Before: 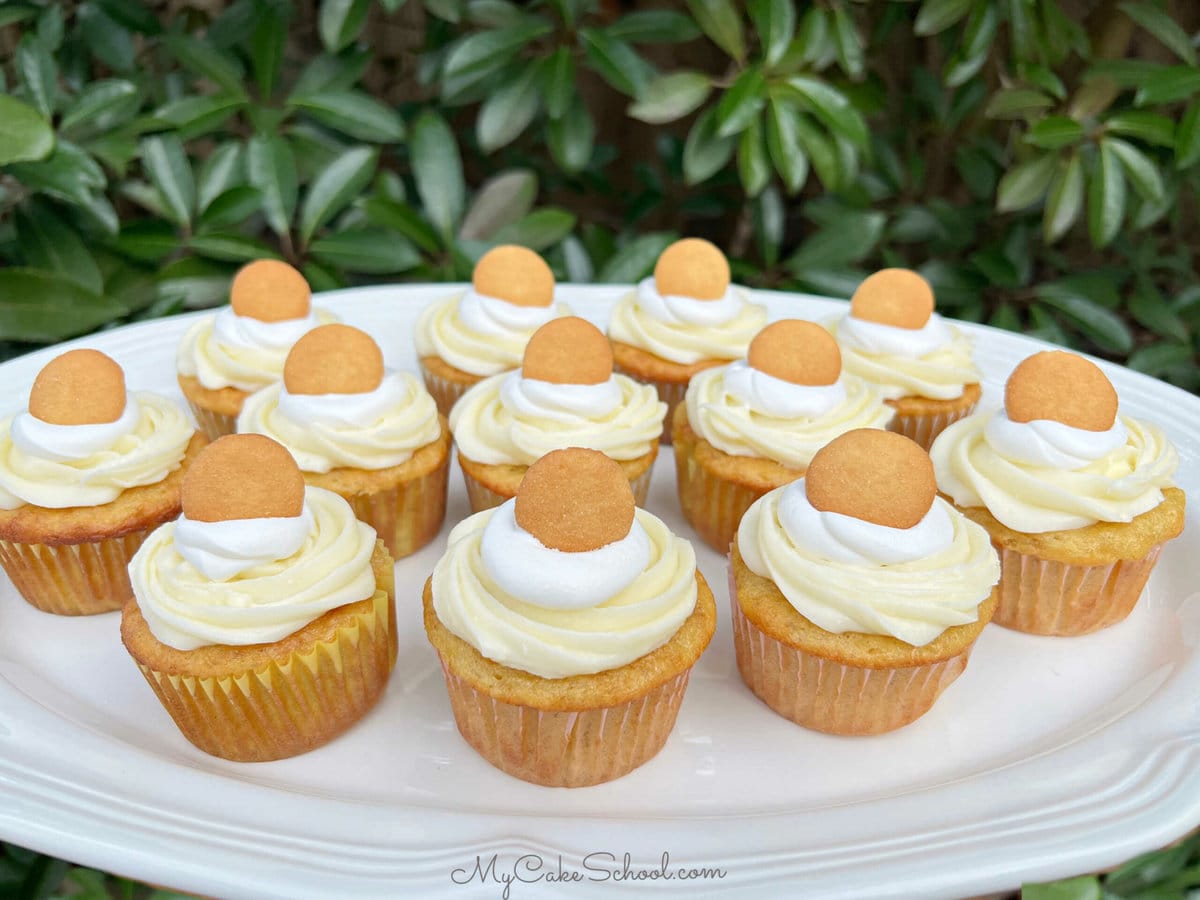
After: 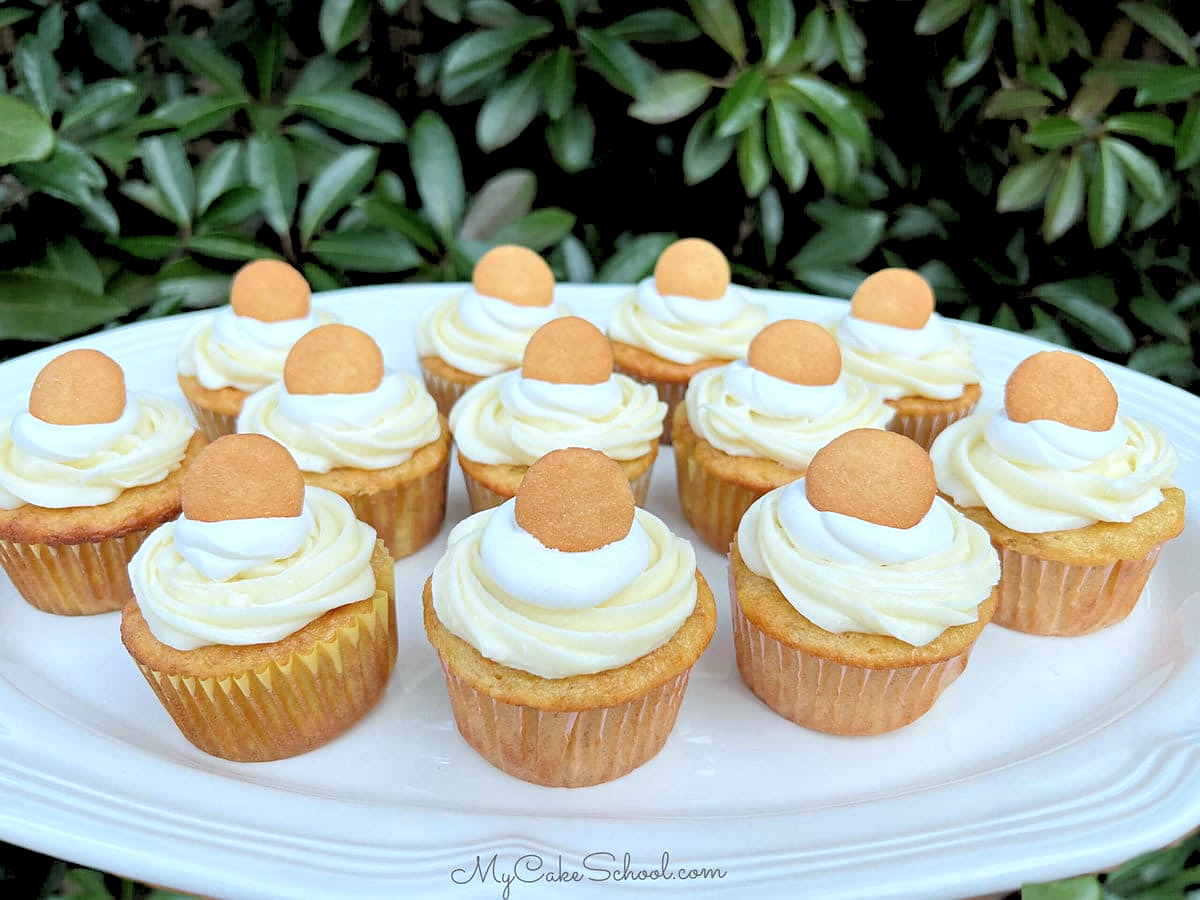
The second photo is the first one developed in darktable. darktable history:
rgb levels: levels [[0.029, 0.461, 0.922], [0, 0.5, 1], [0, 0.5, 1]]
sharpen: radius 1
color correction: highlights a* -4.18, highlights b* -10.81
